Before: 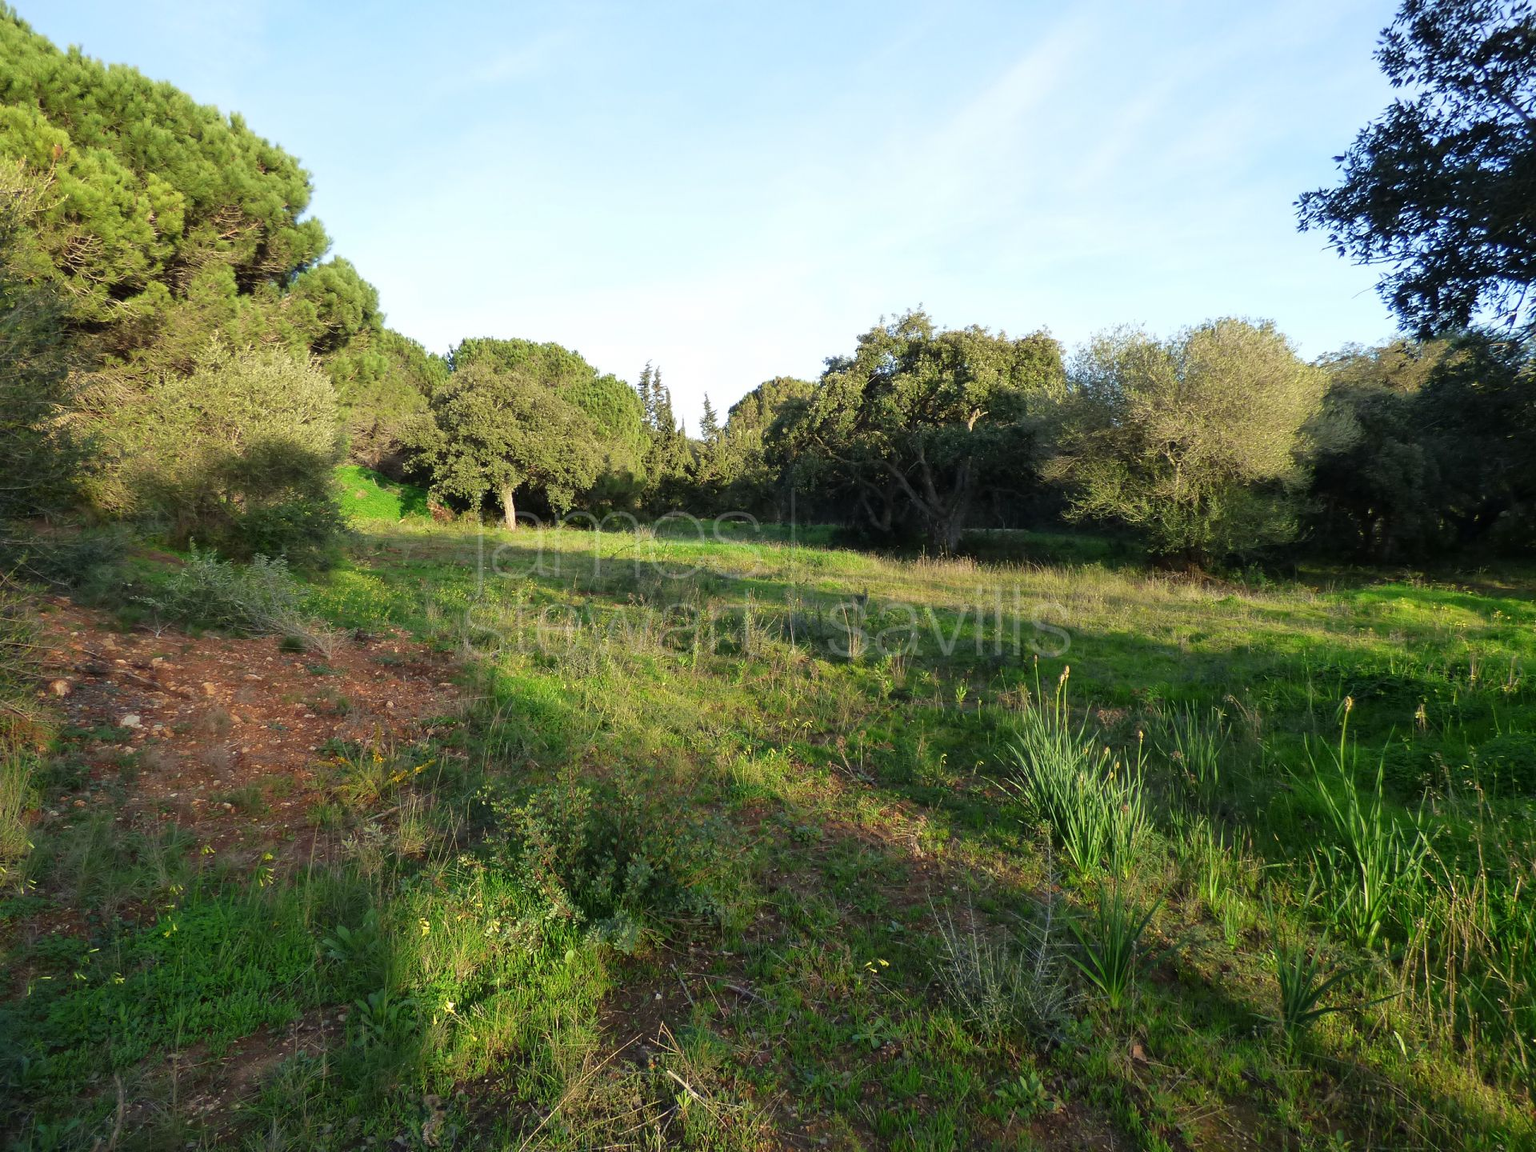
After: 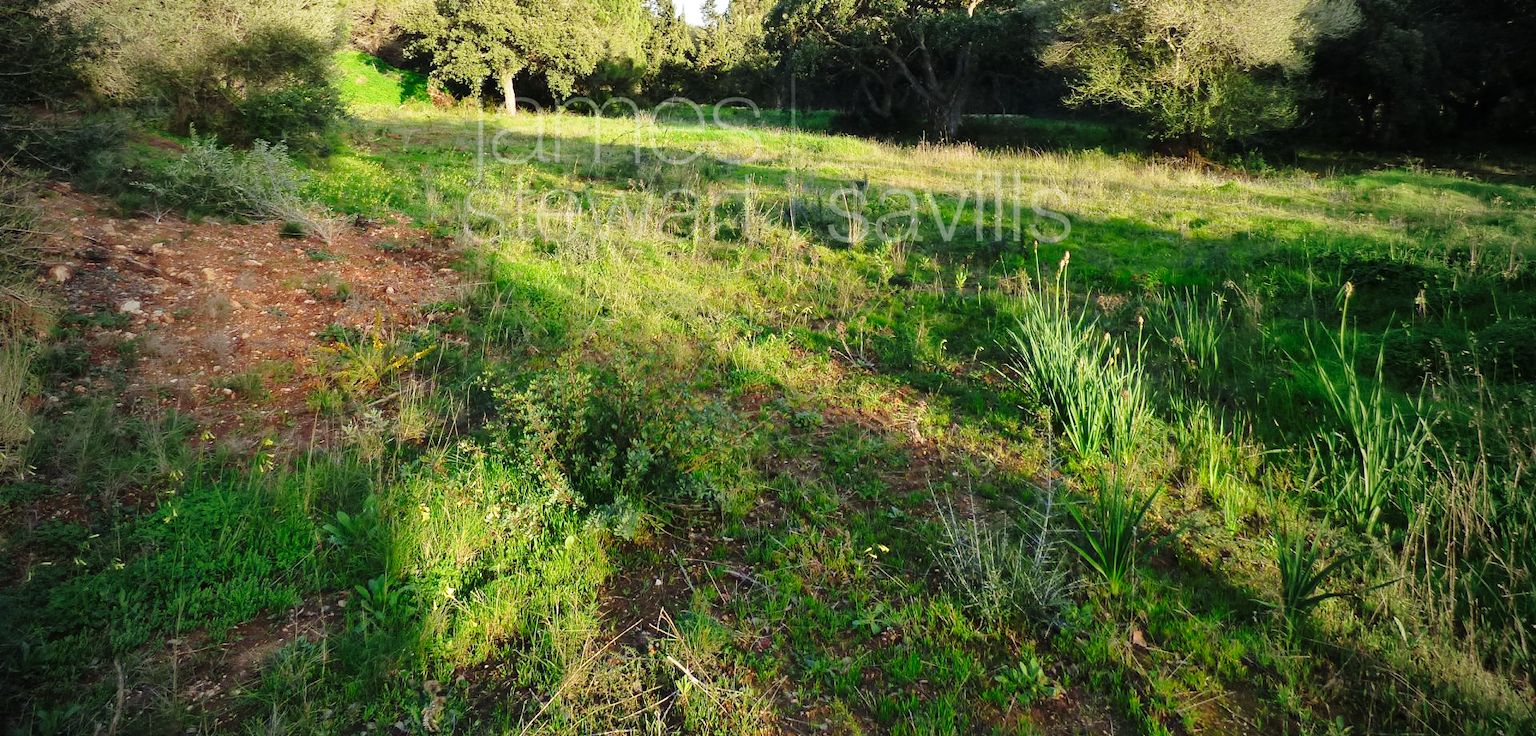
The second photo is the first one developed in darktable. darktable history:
base curve: curves: ch0 [(0, 0) (0.028, 0.03) (0.121, 0.232) (0.46, 0.748) (0.859, 0.968) (1, 1)], preserve colors none
vignetting: fall-off start 96%, fall-off radius 98.77%, brightness -0.721, saturation -0.481, width/height ratio 0.61
crop and rotate: top 35.98%
